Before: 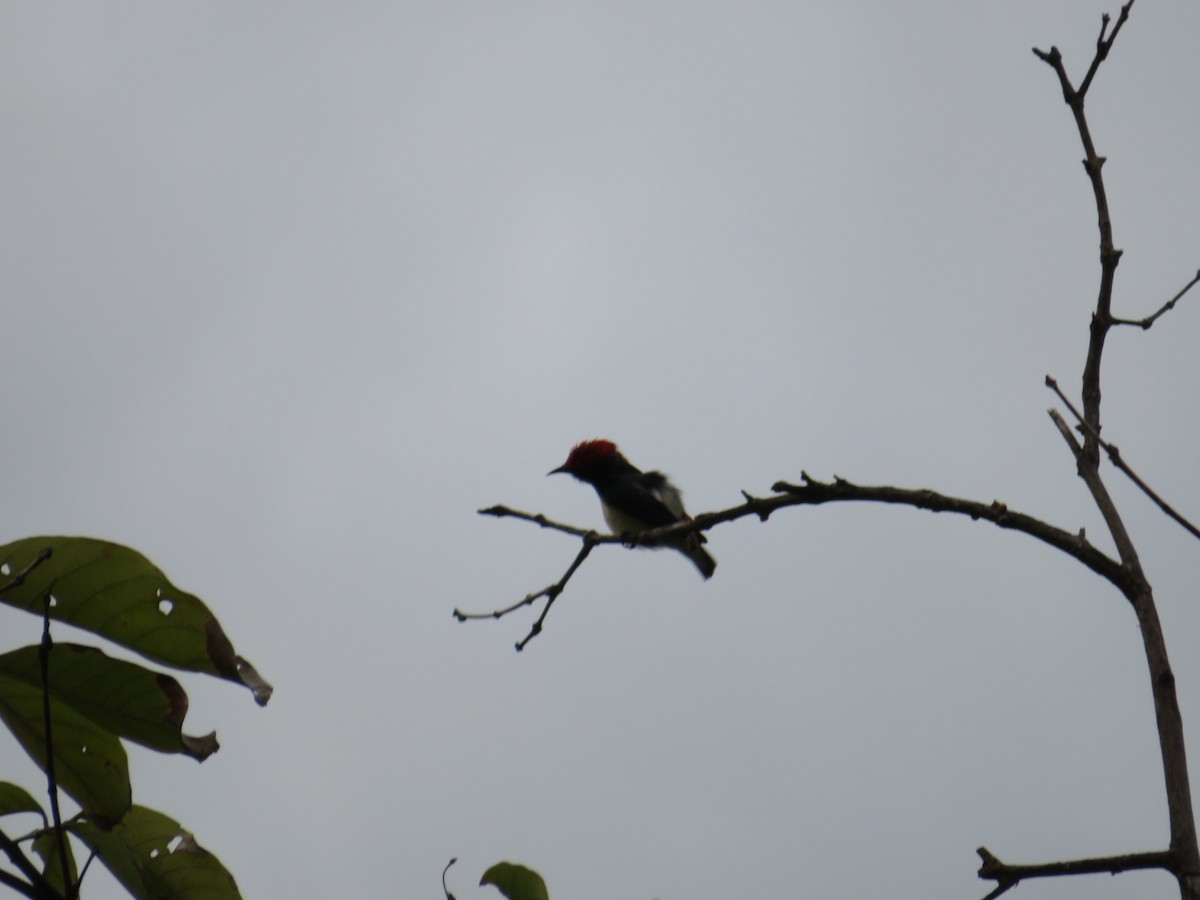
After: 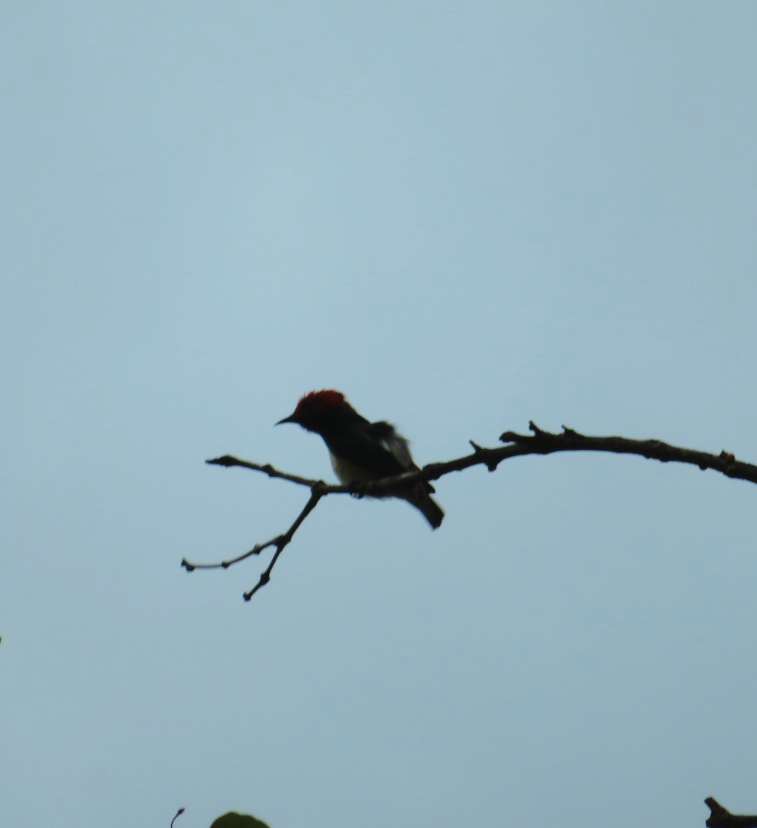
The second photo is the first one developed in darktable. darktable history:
crop and rotate: left 22.734%, top 5.626%, right 14.127%, bottom 2.313%
tone curve: curves: ch0 [(0, 0.019) (0.204, 0.162) (0.491, 0.519) (0.748, 0.765) (1, 0.919)]; ch1 [(0, 0) (0.179, 0.173) (0.322, 0.32) (0.442, 0.447) (0.496, 0.504) (0.566, 0.585) (0.761, 0.803) (1, 1)]; ch2 [(0, 0) (0.434, 0.447) (0.483, 0.487) (0.555, 0.563) (0.697, 0.68) (1, 1)], preserve colors none
color correction: highlights a* -10.11, highlights b* -9.7
